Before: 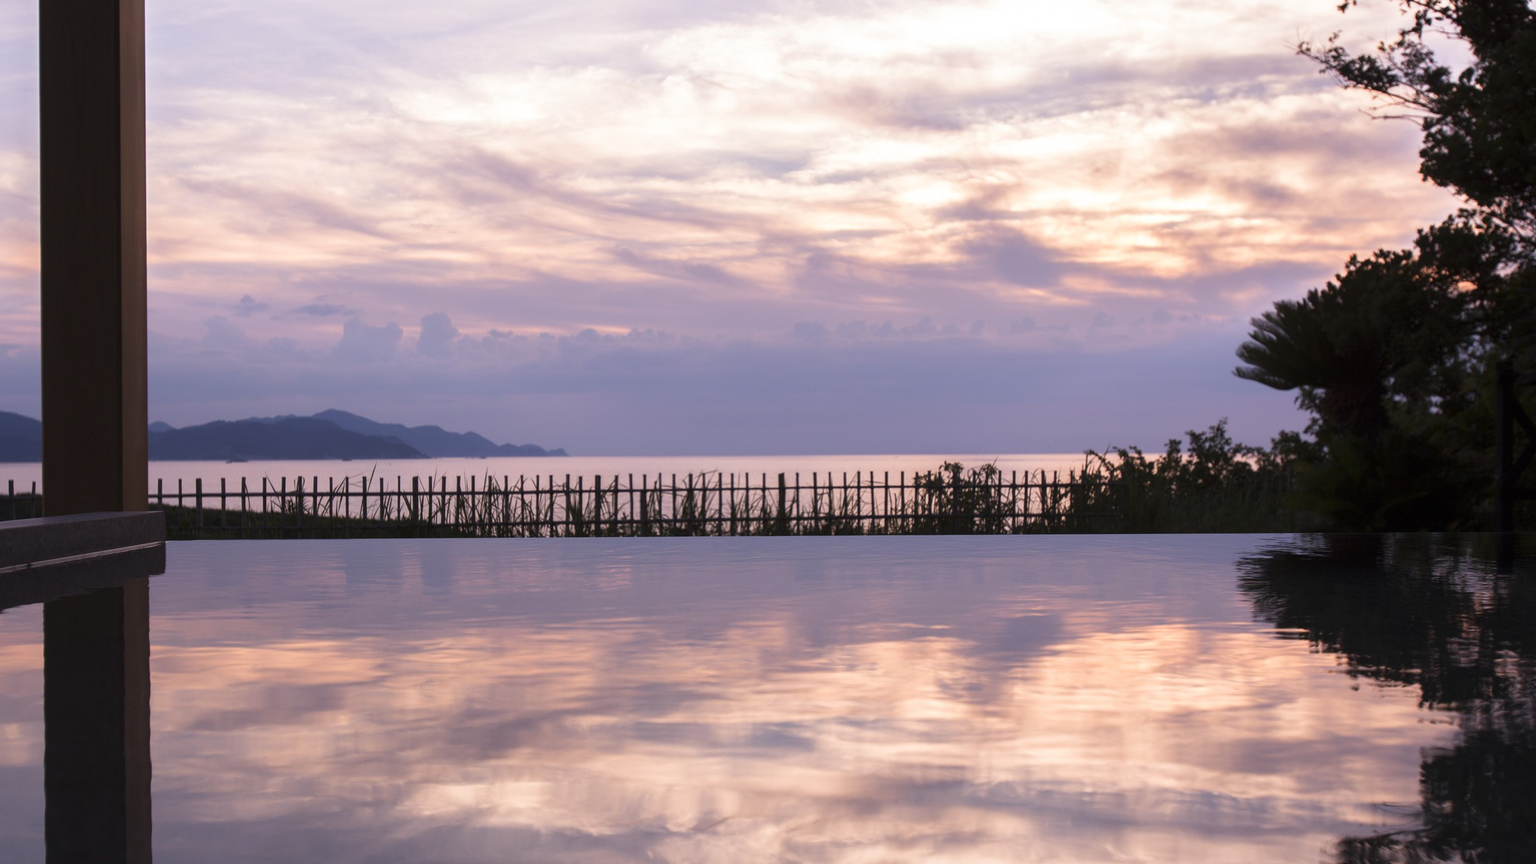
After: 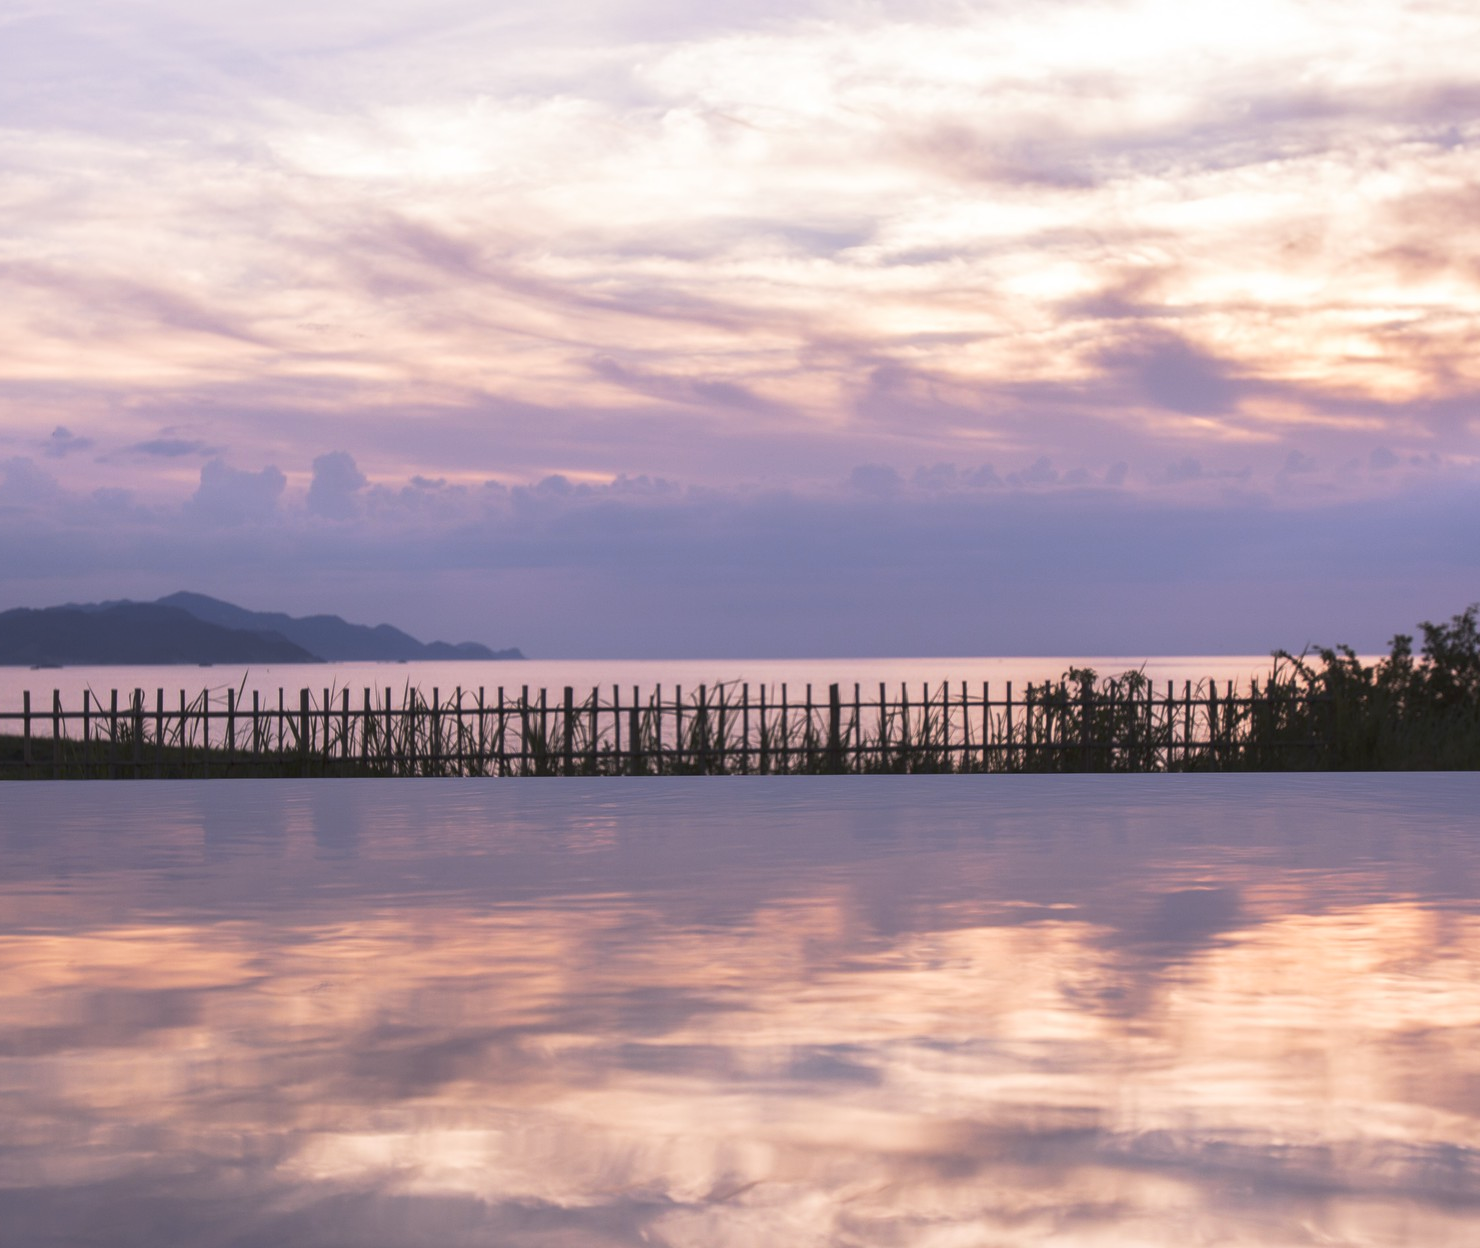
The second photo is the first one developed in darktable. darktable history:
crop and rotate: left 13.342%, right 19.991%
tone curve: curves: ch0 [(0, 0) (0.003, 0.013) (0.011, 0.02) (0.025, 0.037) (0.044, 0.068) (0.069, 0.108) (0.1, 0.138) (0.136, 0.168) (0.177, 0.203) (0.224, 0.241) (0.277, 0.281) (0.335, 0.328) (0.399, 0.382) (0.468, 0.448) (0.543, 0.519) (0.623, 0.603) (0.709, 0.705) (0.801, 0.808) (0.898, 0.903) (1, 1)], preserve colors none
